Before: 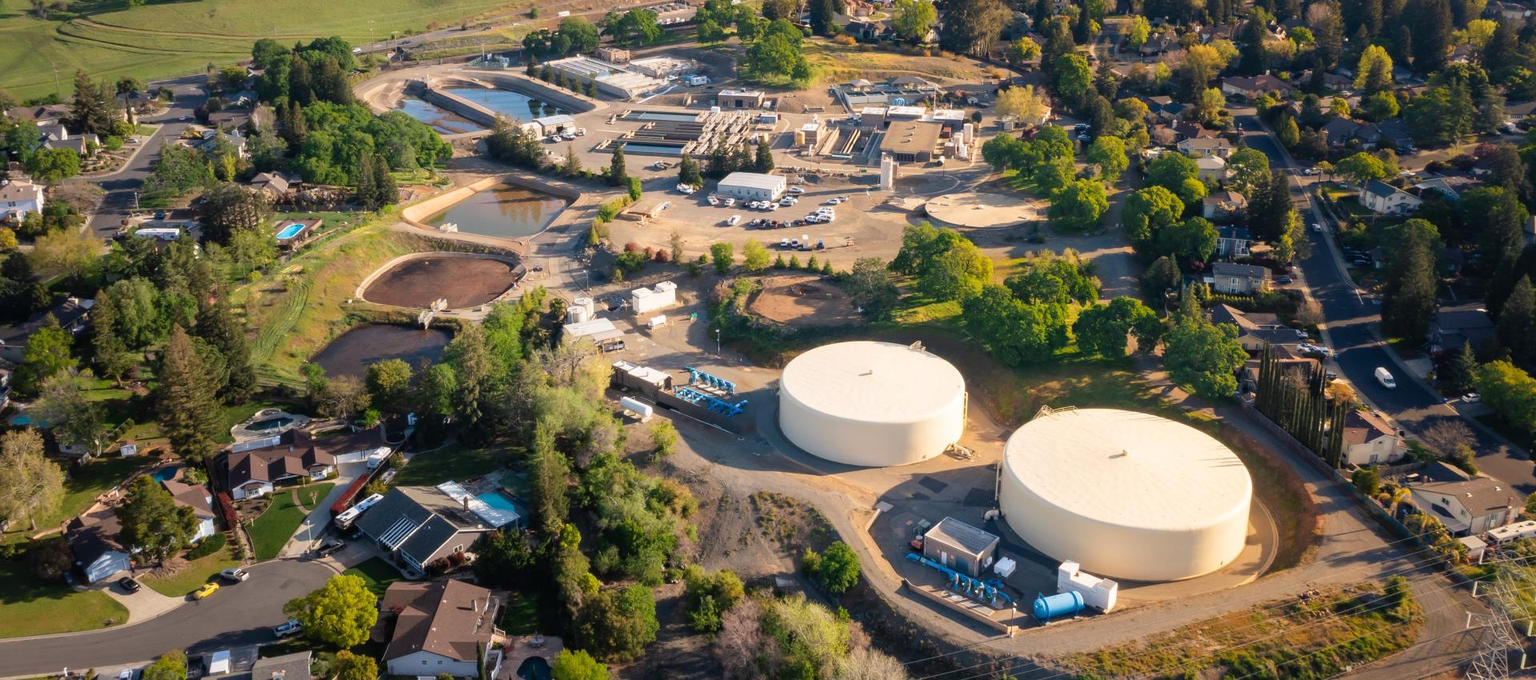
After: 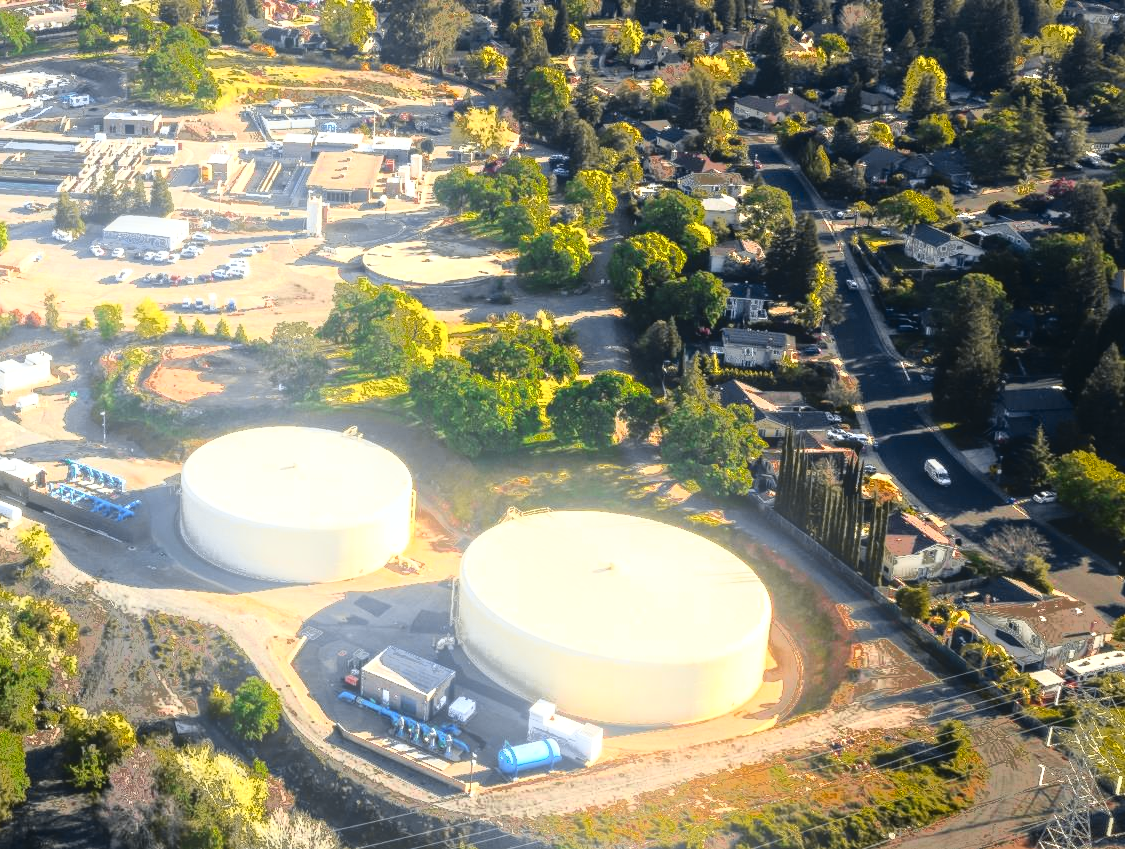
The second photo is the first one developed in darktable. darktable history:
base curve: curves: ch0 [(0, 0) (0.666, 0.806) (1, 1)]
local contrast: detail 150%
color zones: curves: ch1 [(0, 0.513) (0.143, 0.524) (0.286, 0.511) (0.429, 0.506) (0.571, 0.503) (0.714, 0.503) (0.857, 0.508) (1, 0.513)]
white balance: red 0.982, blue 1.018
tone curve: curves: ch0 [(0, 0.074) (0.129, 0.136) (0.285, 0.301) (0.689, 0.764) (0.854, 0.926) (0.987, 0.977)]; ch1 [(0, 0) (0.337, 0.249) (0.434, 0.437) (0.485, 0.491) (0.515, 0.495) (0.566, 0.57) (0.625, 0.625) (0.764, 0.806) (1, 1)]; ch2 [(0, 0) (0.314, 0.301) (0.401, 0.411) (0.505, 0.499) (0.54, 0.54) (0.608, 0.613) (0.706, 0.735) (1, 1)], color space Lab, independent channels, preserve colors none
fill light: exposure -0.73 EV, center 0.69, width 2.2
bloom: on, module defaults
crop: left 41.402%
